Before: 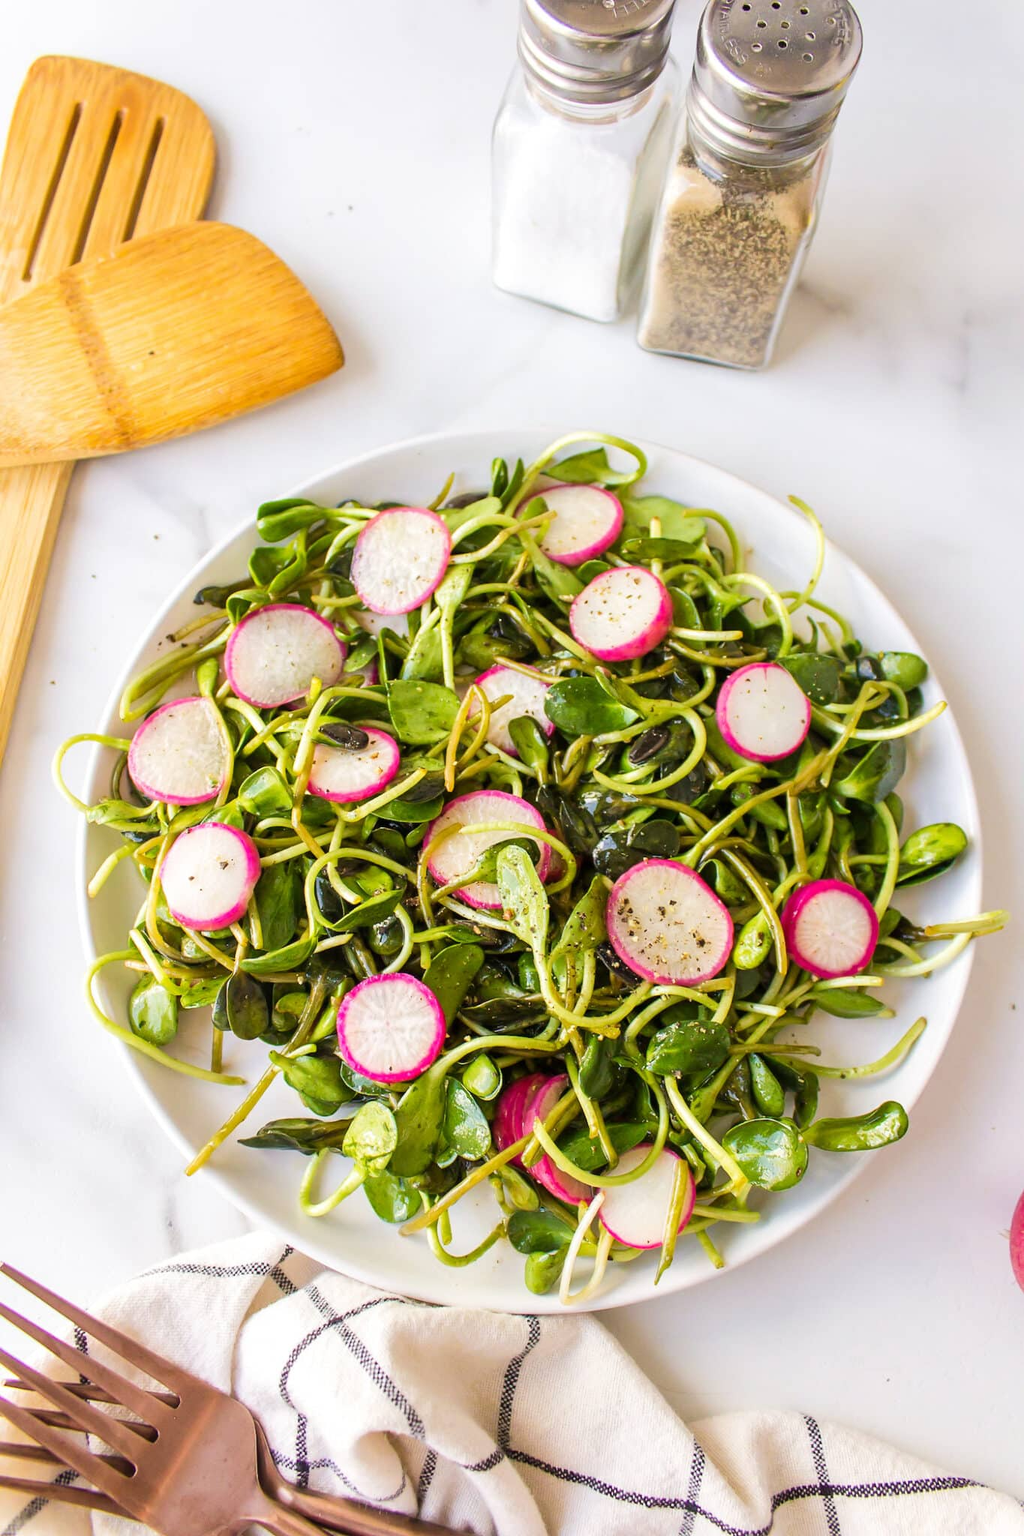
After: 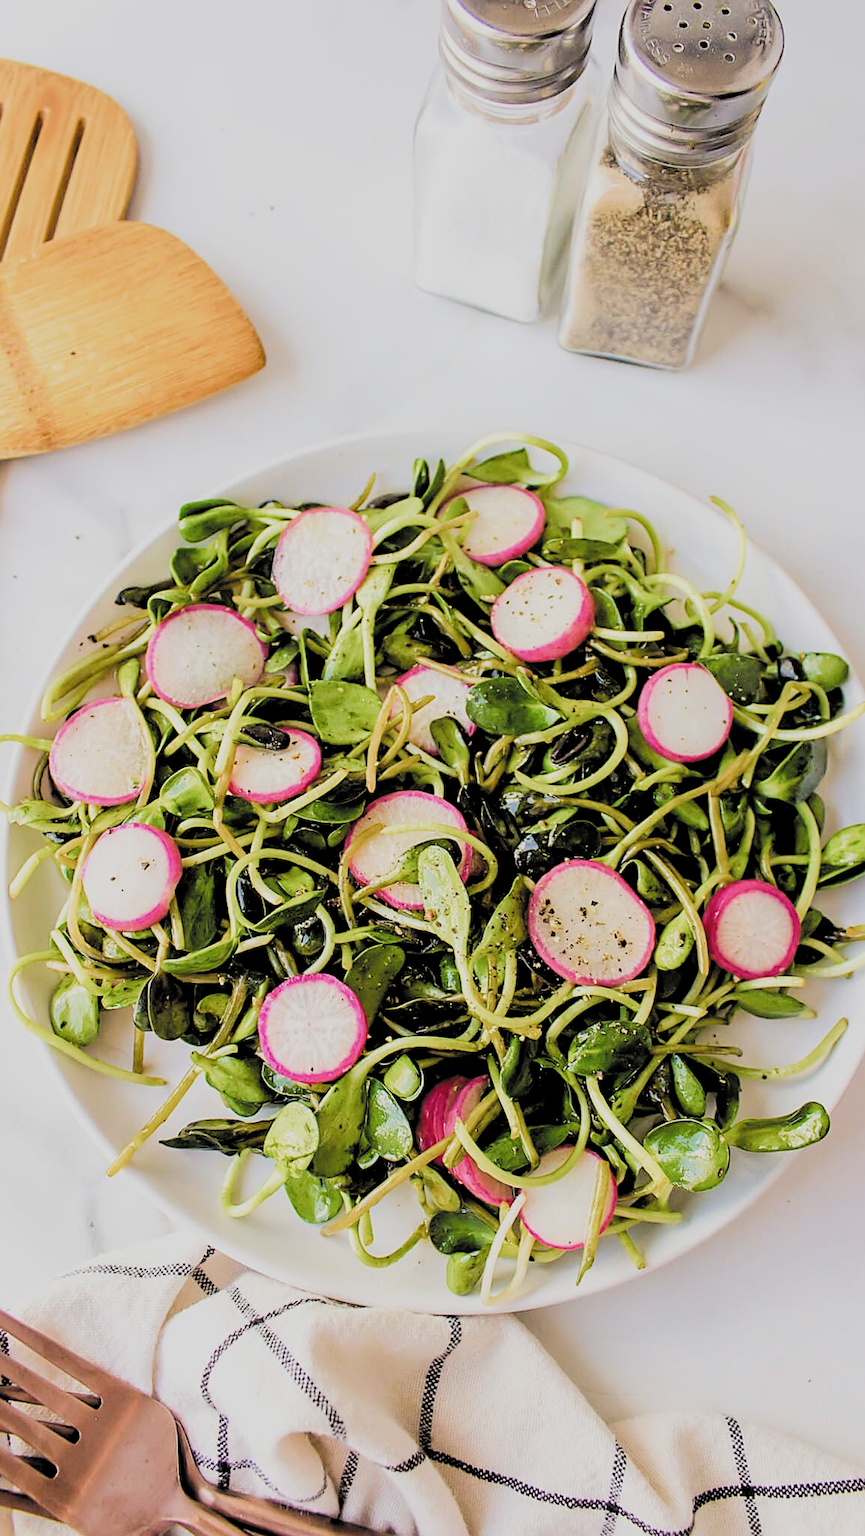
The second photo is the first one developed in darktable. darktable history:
crop: left 7.716%, right 7.797%
filmic rgb: black relative exposure -2.82 EV, white relative exposure 4.56 EV, threshold 3.03 EV, hardness 1.73, contrast 1.248, add noise in highlights 0.099, color science v4 (2020), type of noise poissonian, enable highlight reconstruction true
sharpen: on, module defaults
